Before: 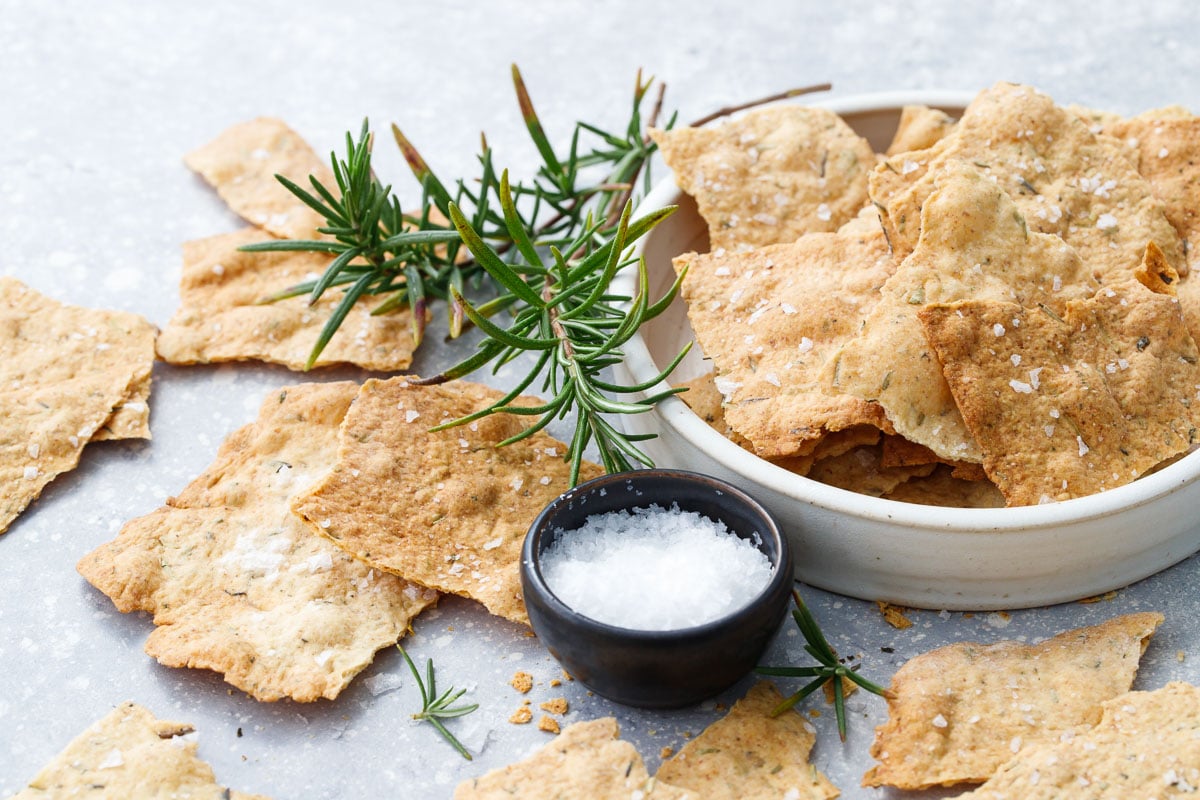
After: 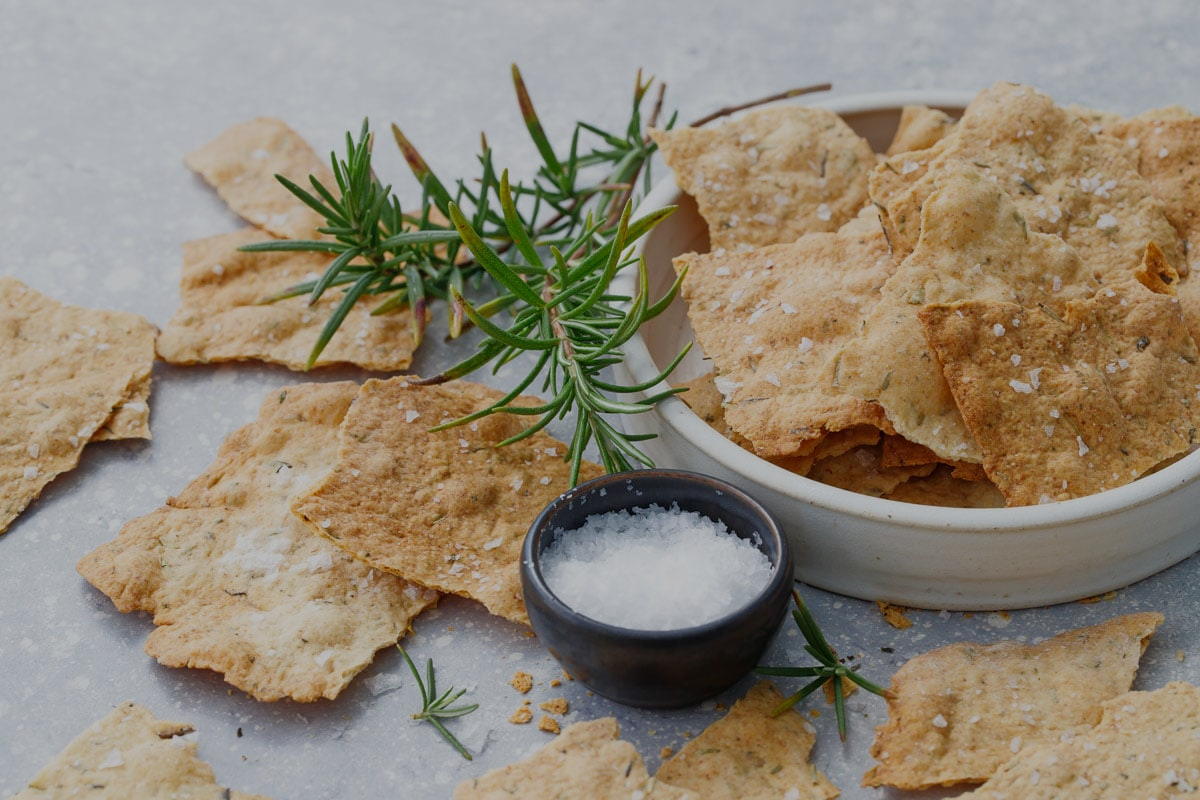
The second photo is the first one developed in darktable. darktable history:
tone equalizer: -8 EV -0.026 EV, -7 EV 0.044 EV, -6 EV -0.007 EV, -5 EV 0.007 EV, -4 EV -0.042 EV, -3 EV -0.235 EV, -2 EV -0.673 EV, -1 EV -0.983 EV, +0 EV -0.971 EV, mask exposure compensation -0.515 EV
